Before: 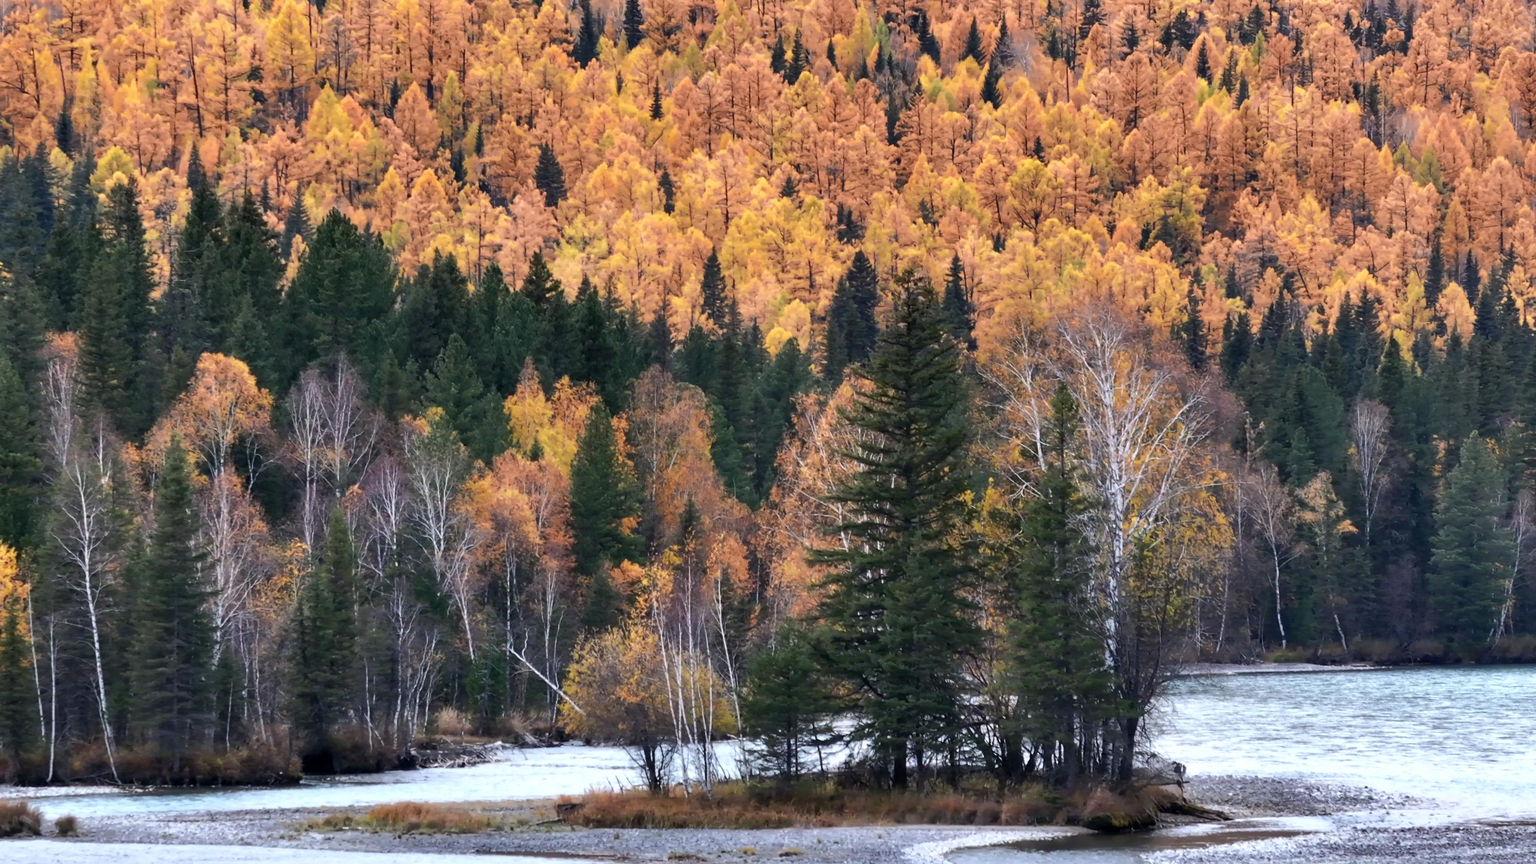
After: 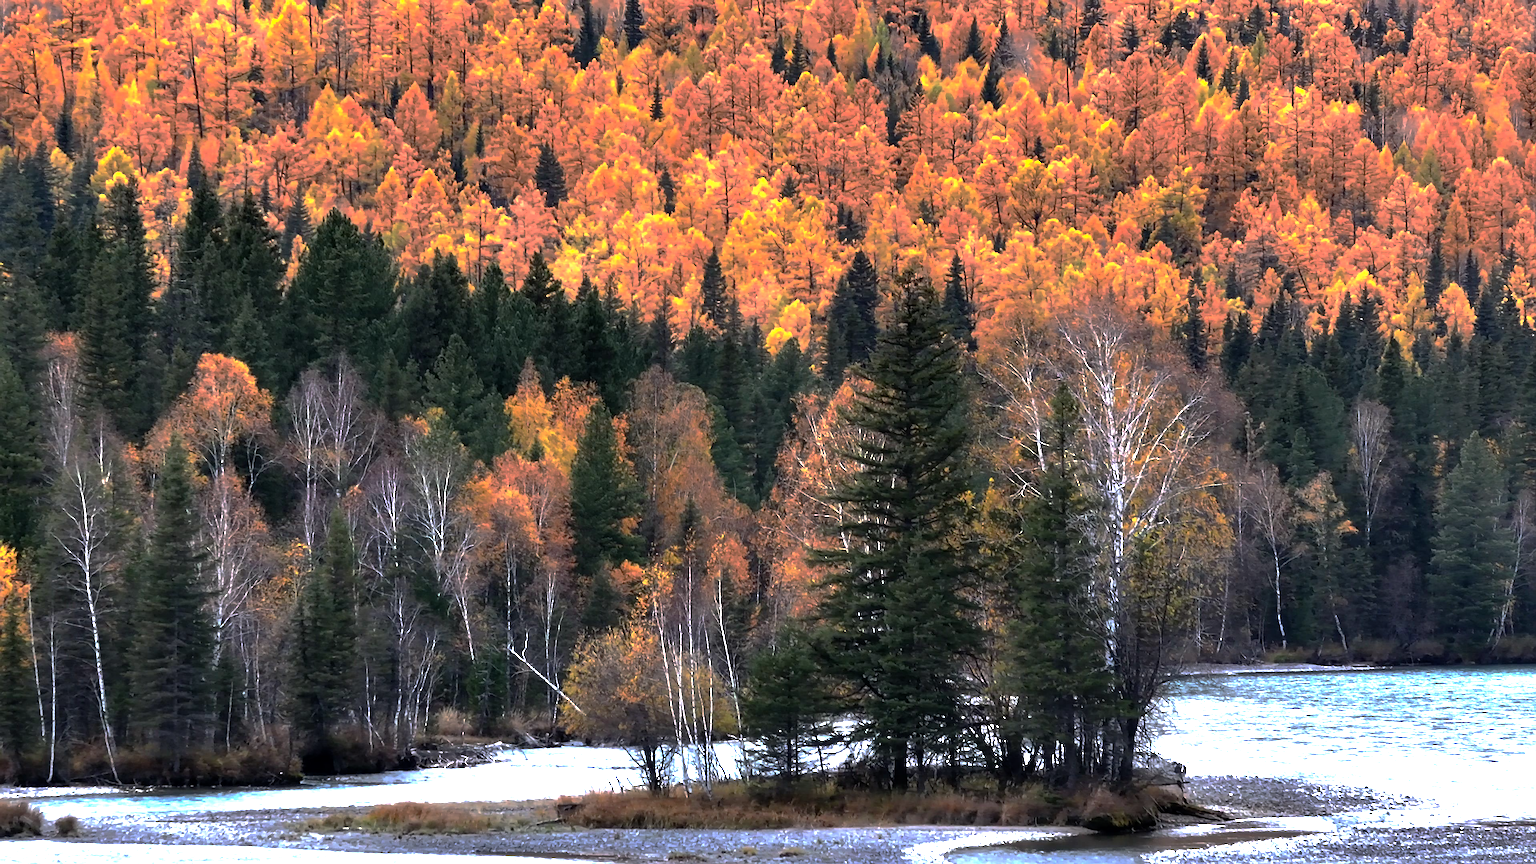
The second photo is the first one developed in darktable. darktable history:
tone equalizer: -8 EV -0.772 EV, -7 EV -0.666 EV, -6 EV -0.57 EV, -5 EV -0.382 EV, -3 EV 0.37 EV, -2 EV 0.6 EV, -1 EV 0.694 EV, +0 EV 0.751 EV
base curve: curves: ch0 [(0, 0) (0.841, 0.609) (1, 1)], preserve colors none
sharpen: on, module defaults
